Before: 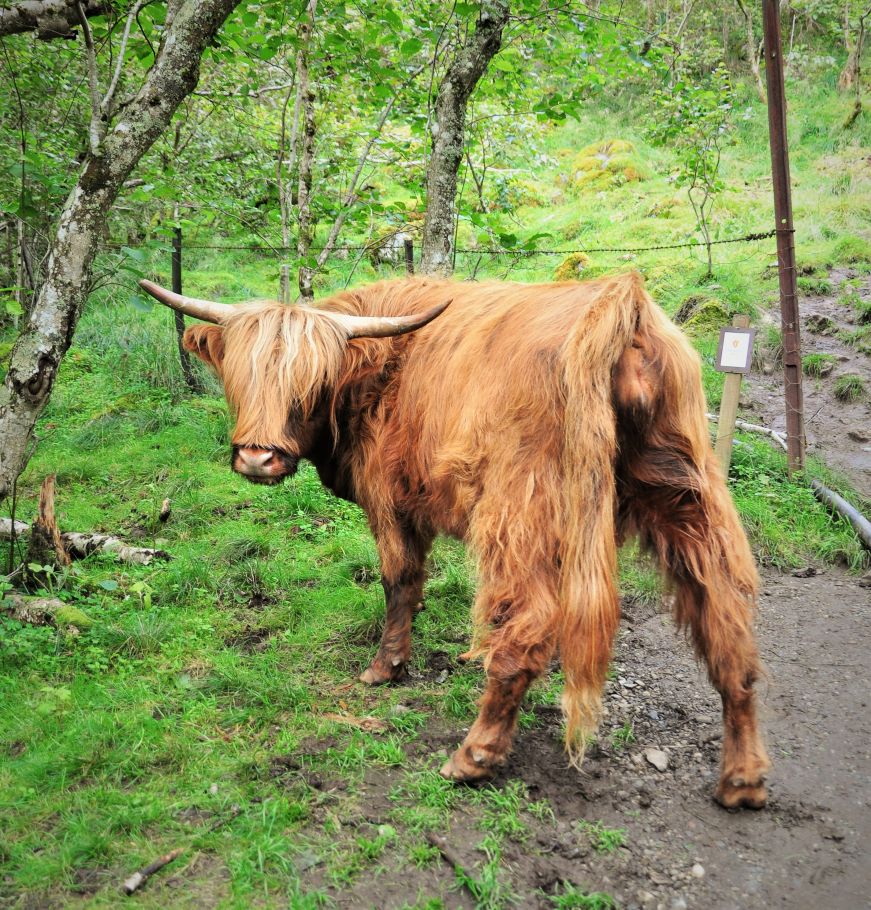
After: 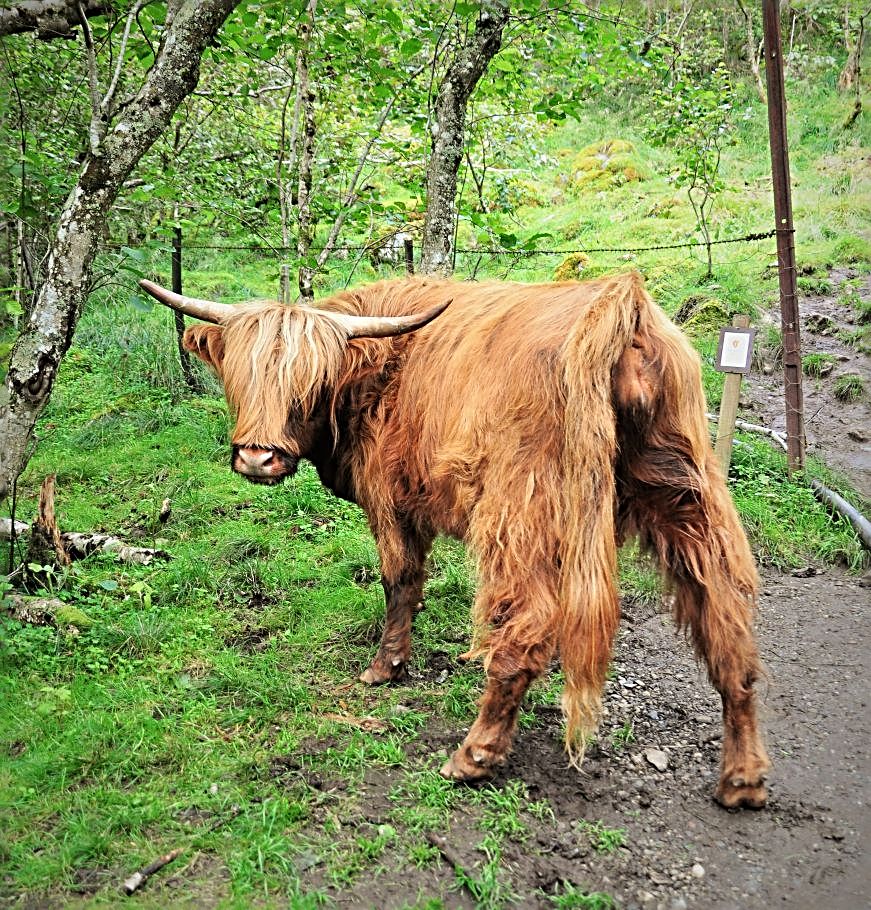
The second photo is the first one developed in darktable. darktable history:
sharpen: radius 3.02, amount 0.766
